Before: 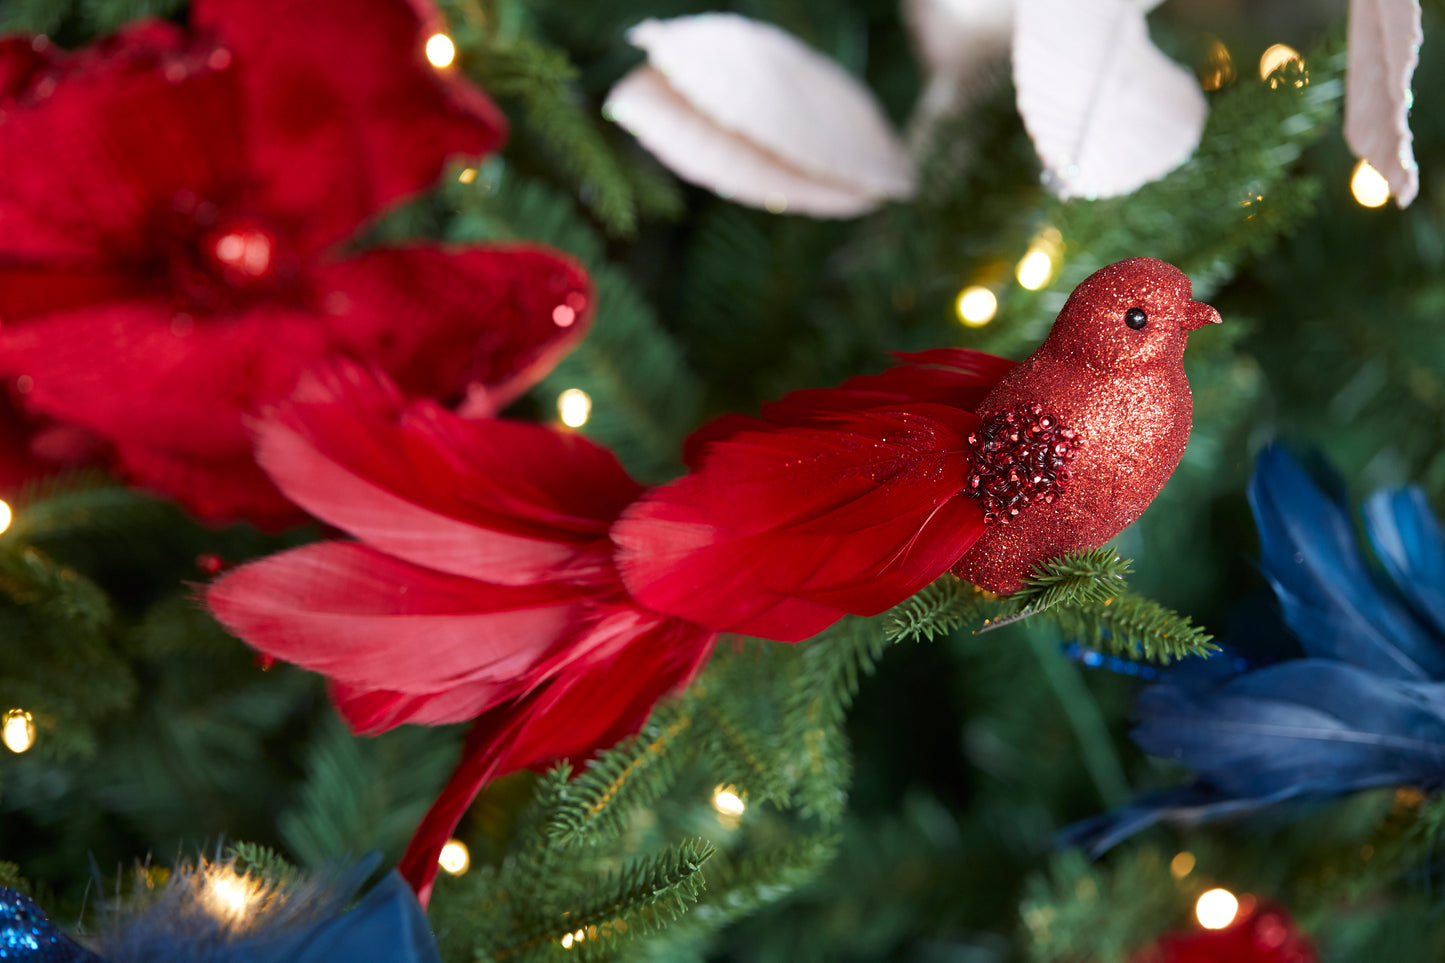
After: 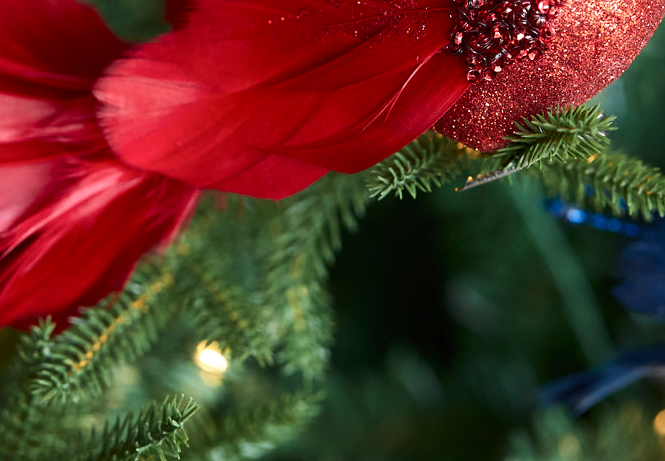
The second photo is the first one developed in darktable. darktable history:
contrast brightness saturation: contrast 0.243, brightness 0.087
crop: left 35.784%, top 46.091%, right 18.195%, bottom 5.959%
